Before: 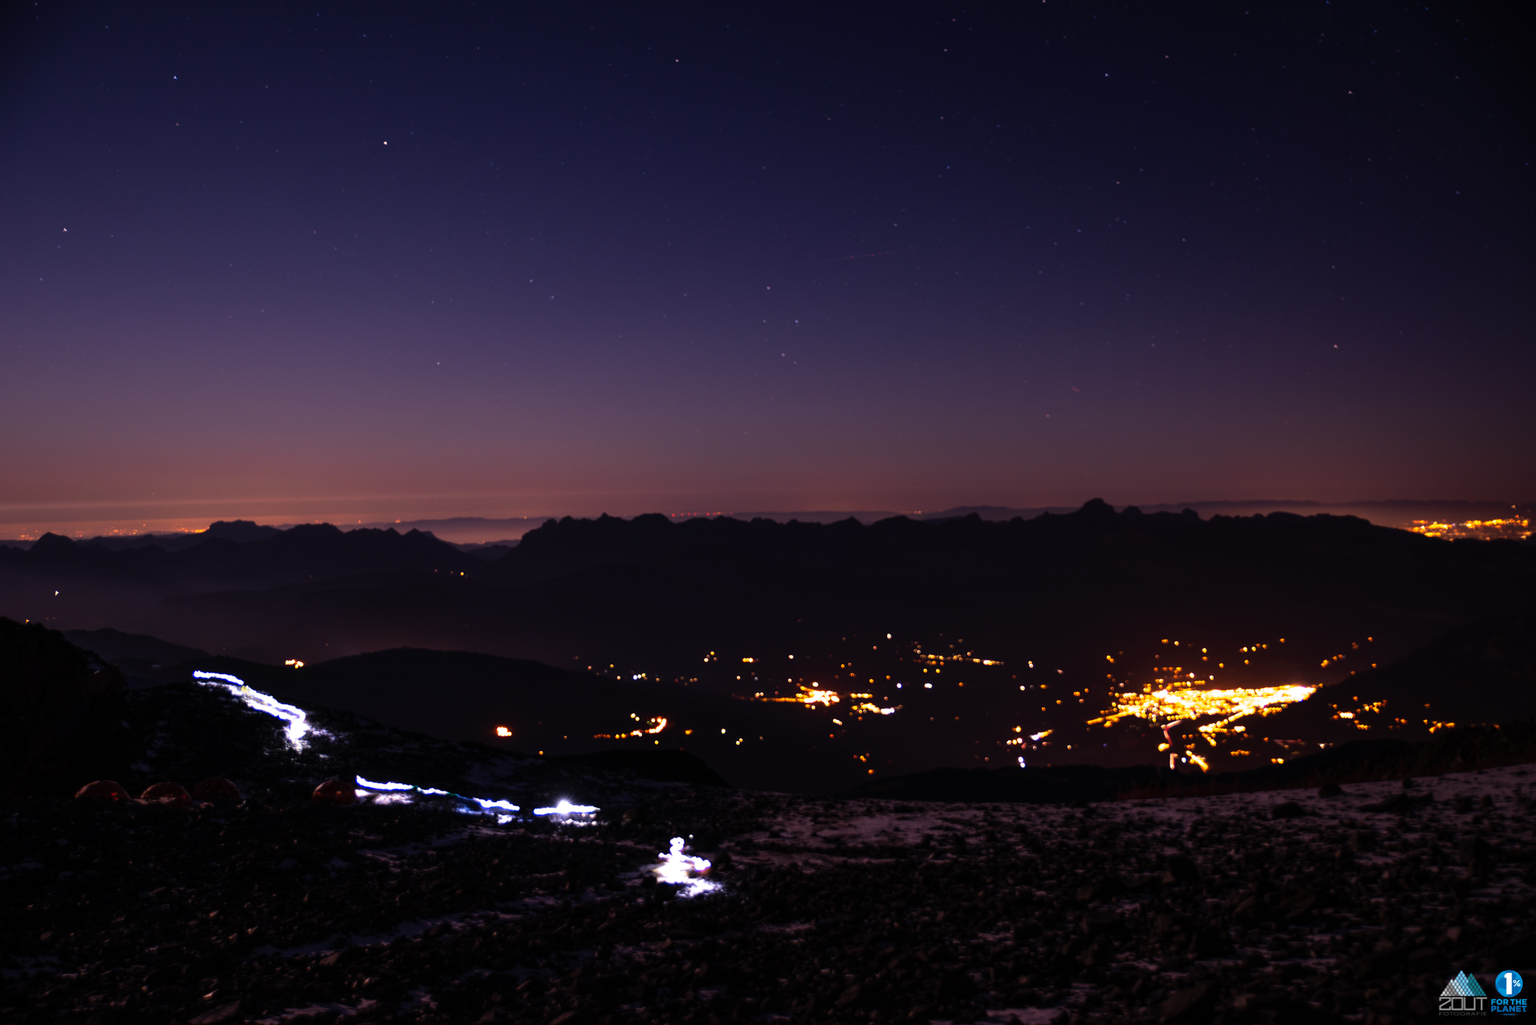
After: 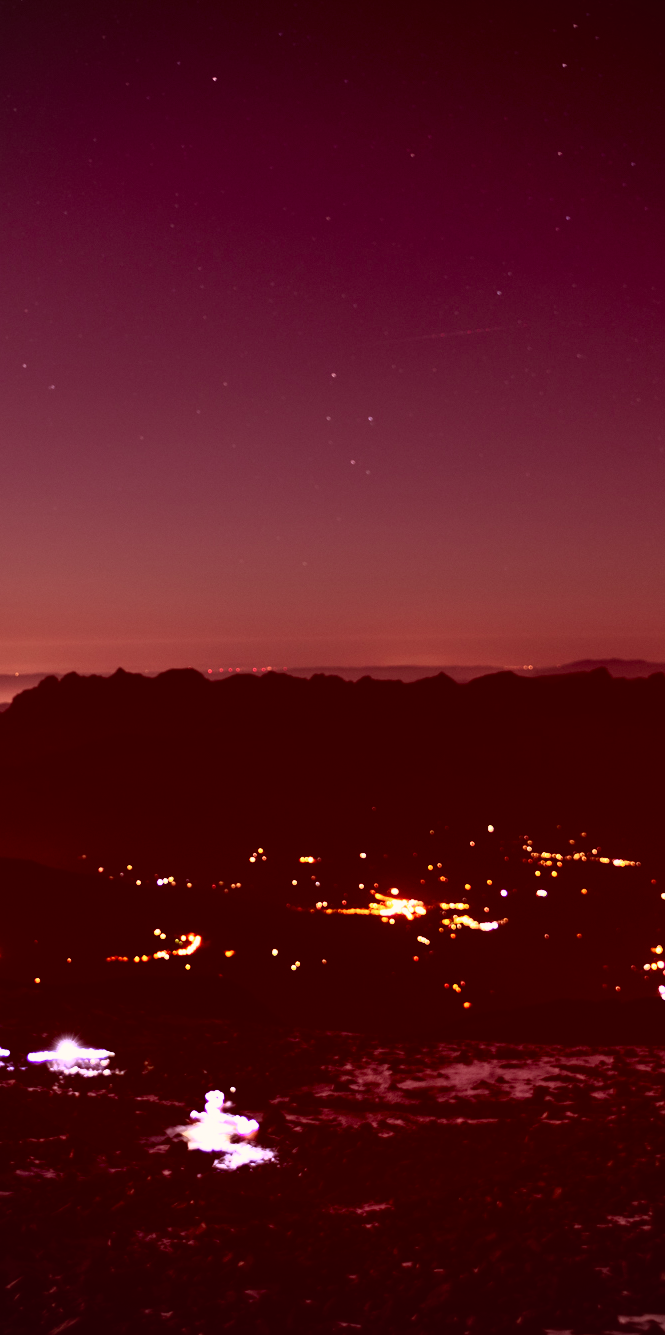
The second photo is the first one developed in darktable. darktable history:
vignetting: unbound false
shadows and highlights: soften with gaussian
color correction: highlights a* 9.03, highlights b* 8.71, shadows a* 40, shadows b* 40, saturation 0.8
crop: left 33.36%, right 33.36%
